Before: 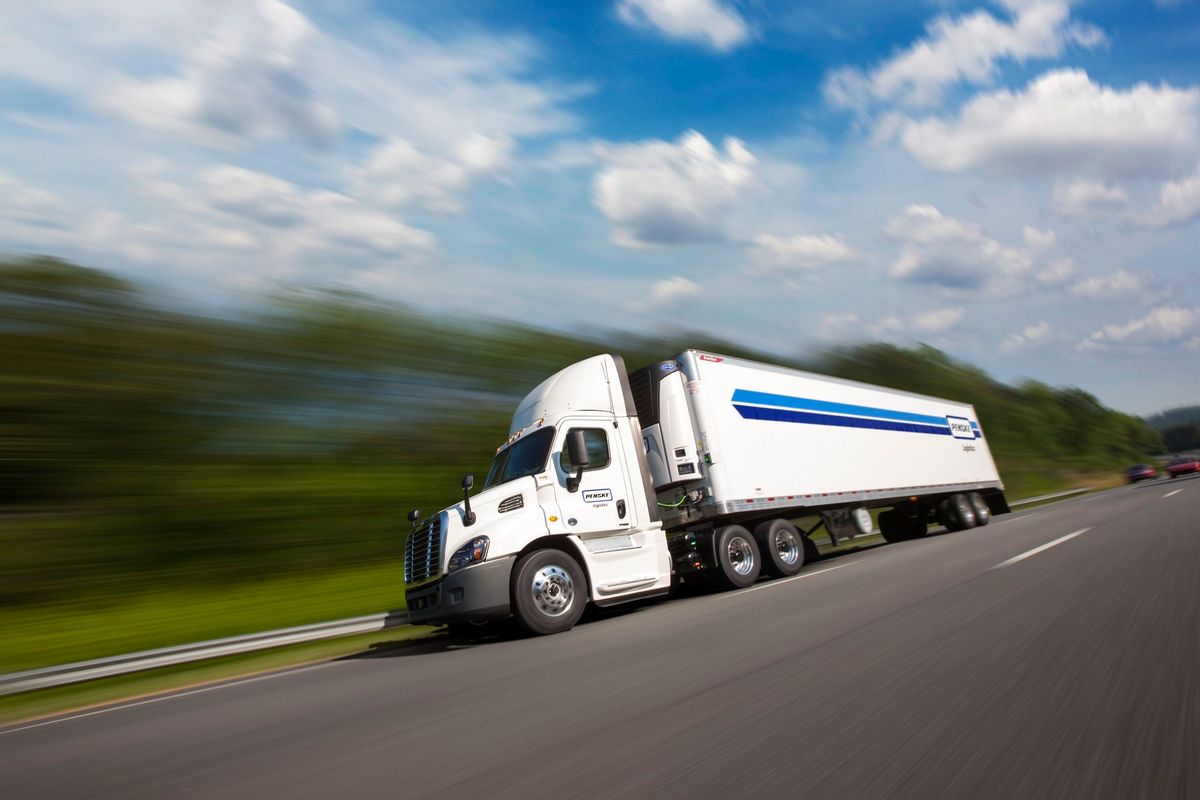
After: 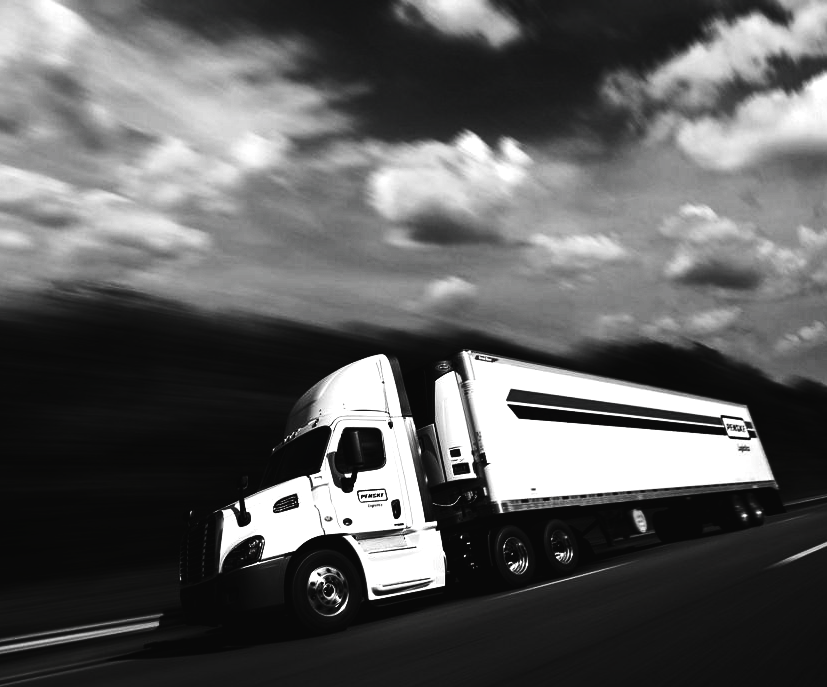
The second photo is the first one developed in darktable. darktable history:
color balance rgb: power › luminance -7.793%, power › chroma 1.081%, power › hue 217.95°, perceptual saturation grading › global saturation 25.752%, global vibrance 24.035%
contrast brightness saturation: contrast 0.019, brightness -0.995, saturation -0.985
exposure: black level correction 0, exposure 0.301 EV, compensate highlight preservation false
color zones: curves: ch1 [(0, 0.638) (0.193, 0.442) (0.286, 0.15) (0.429, 0.14) (0.571, 0.142) (0.714, 0.154) (0.857, 0.175) (1, 0.638)]
crop: left 18.801%, right 12.201%, bottom 14.023%
color correction: highlights b* 0.049, saturation 1.32
tone curve: curves: ch0 [(0, 0.023) (0.103, 0.087) (0.295, 0.297) (0.445, 0.531) (0.553, 0.665) (0.735, 0.843) (0.994, 1)]; ch1 [(0, 0) (0.414, 0.395) (0.447, 0.447) (0.485, 0.5) (0.512, 0.524) (0.542, 0.581) (0.581, 0.632) (0.646, 0.715) (1, 1)]; ch2 [(0, 0) (0.369, 0.388) (0.449, 0.431) (0.478, 0.471) (0.516, 0.517) (0.579, 0.624) (0.674, 0.775) (1, 1)], preserve colors none
